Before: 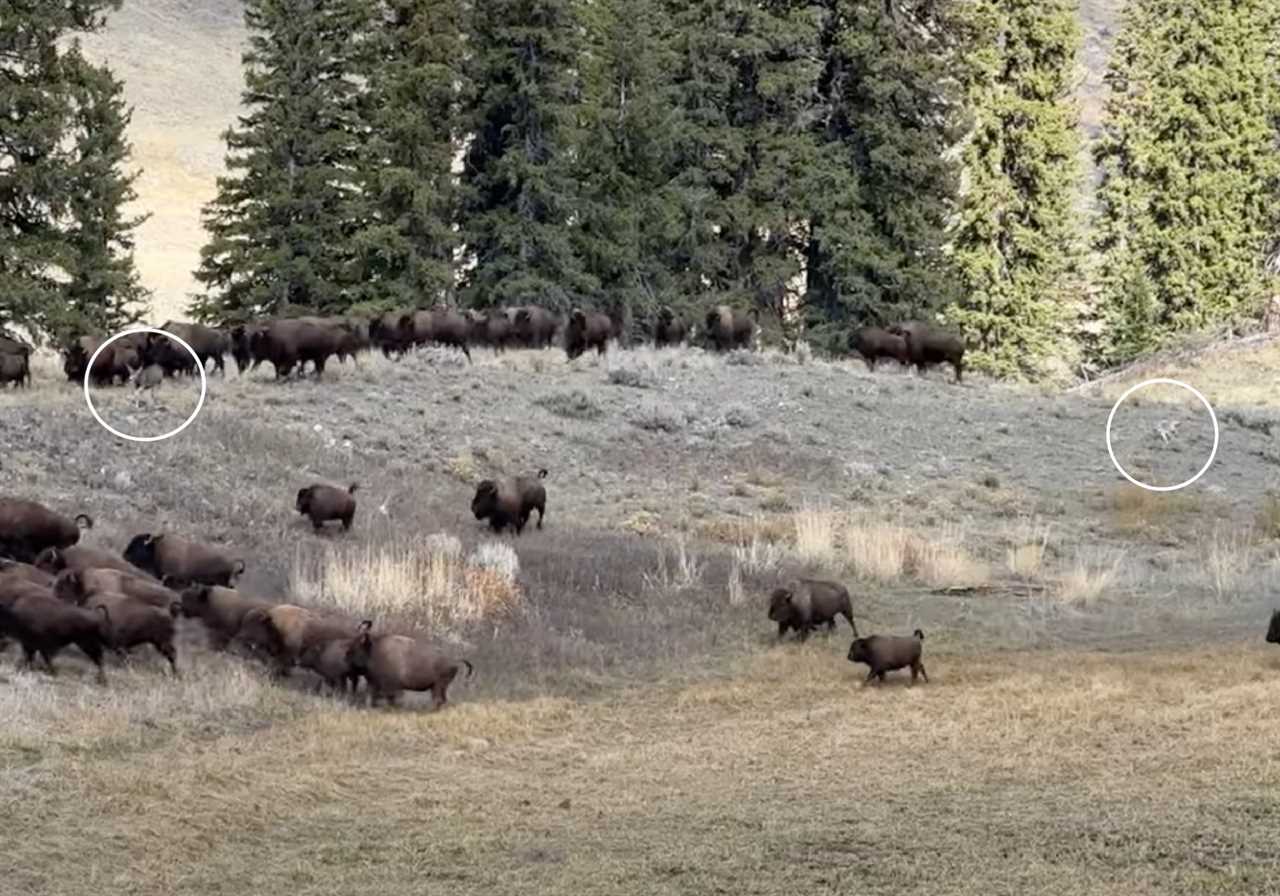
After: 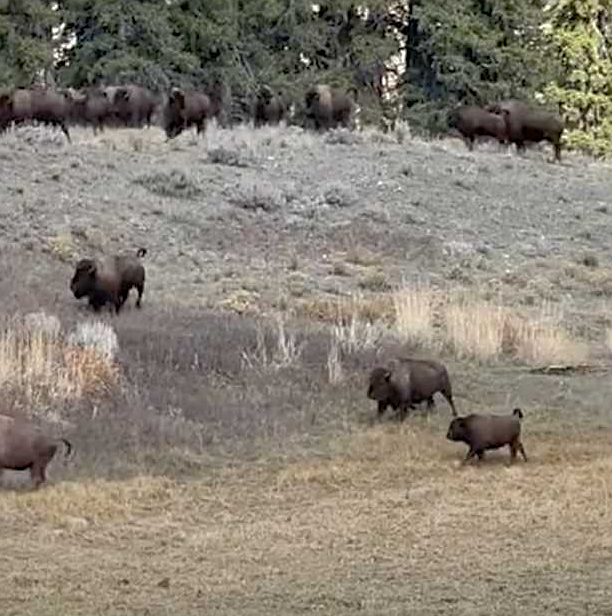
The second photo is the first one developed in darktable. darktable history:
crop: left 31.368%, top 24.769%, right 20.401%, bottom 6.243%
shadows and highlights: on, module defaults
sharpen: on, module defaults
